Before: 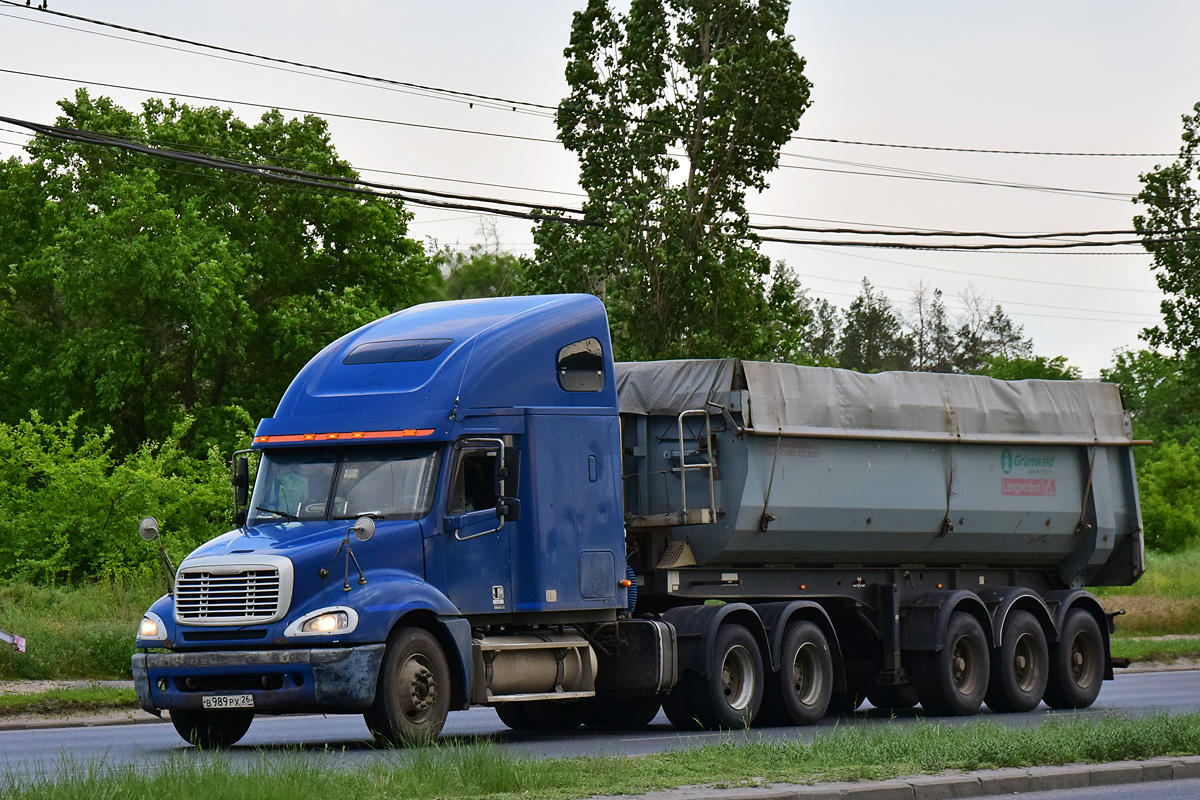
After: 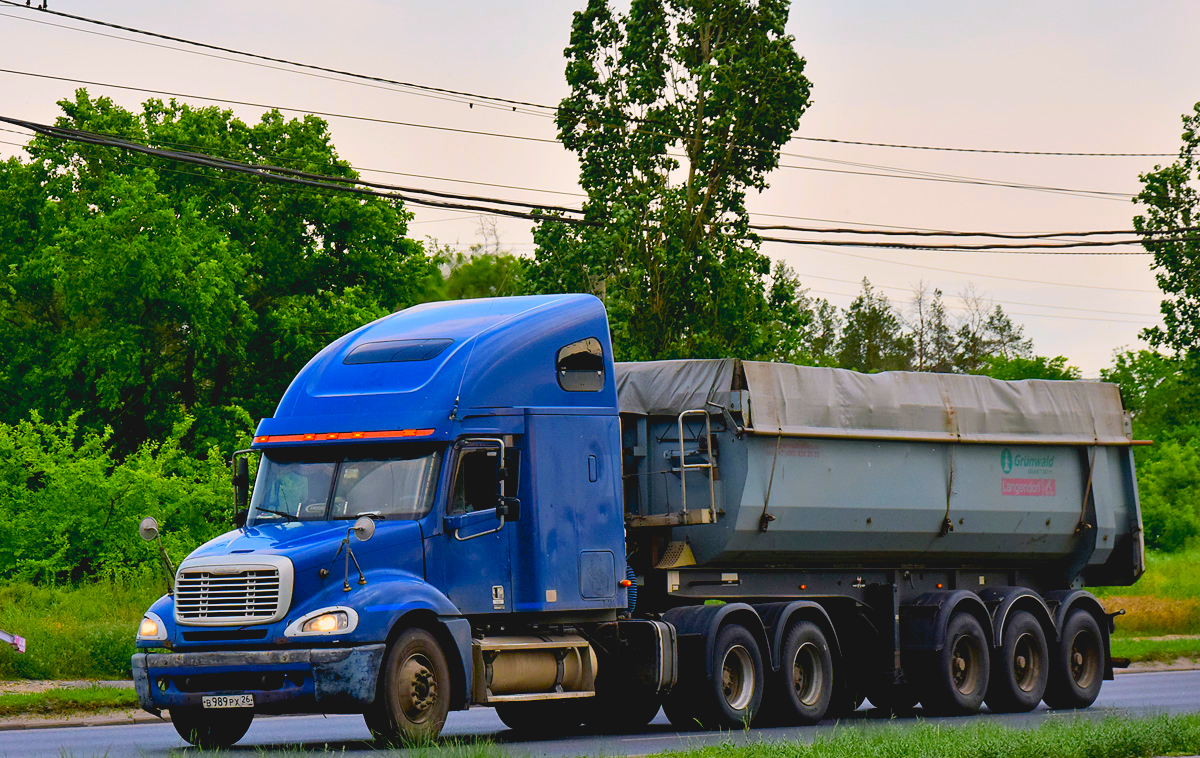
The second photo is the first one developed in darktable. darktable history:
crop and rotate: top 0.006%, bottom 5.187%
contrast brightness saturation: contrast -0.101, brightness 0.05, saturation 0.082
color zones: curves: ch0 [(0.224, 0.526) (0.75, 0.5)]; ch1 [(0.055, 0.526) (0.224, 0.761) (0.377, 0.526) (0.75, 0.5)]
color balance rgb: highlights gain › chroma 1.405%, highlights gain › hue 51.71°, global offset › luminance -0.982%, perceptual saturation grading › global saturation 0.705%, global vibrance 39.344%
